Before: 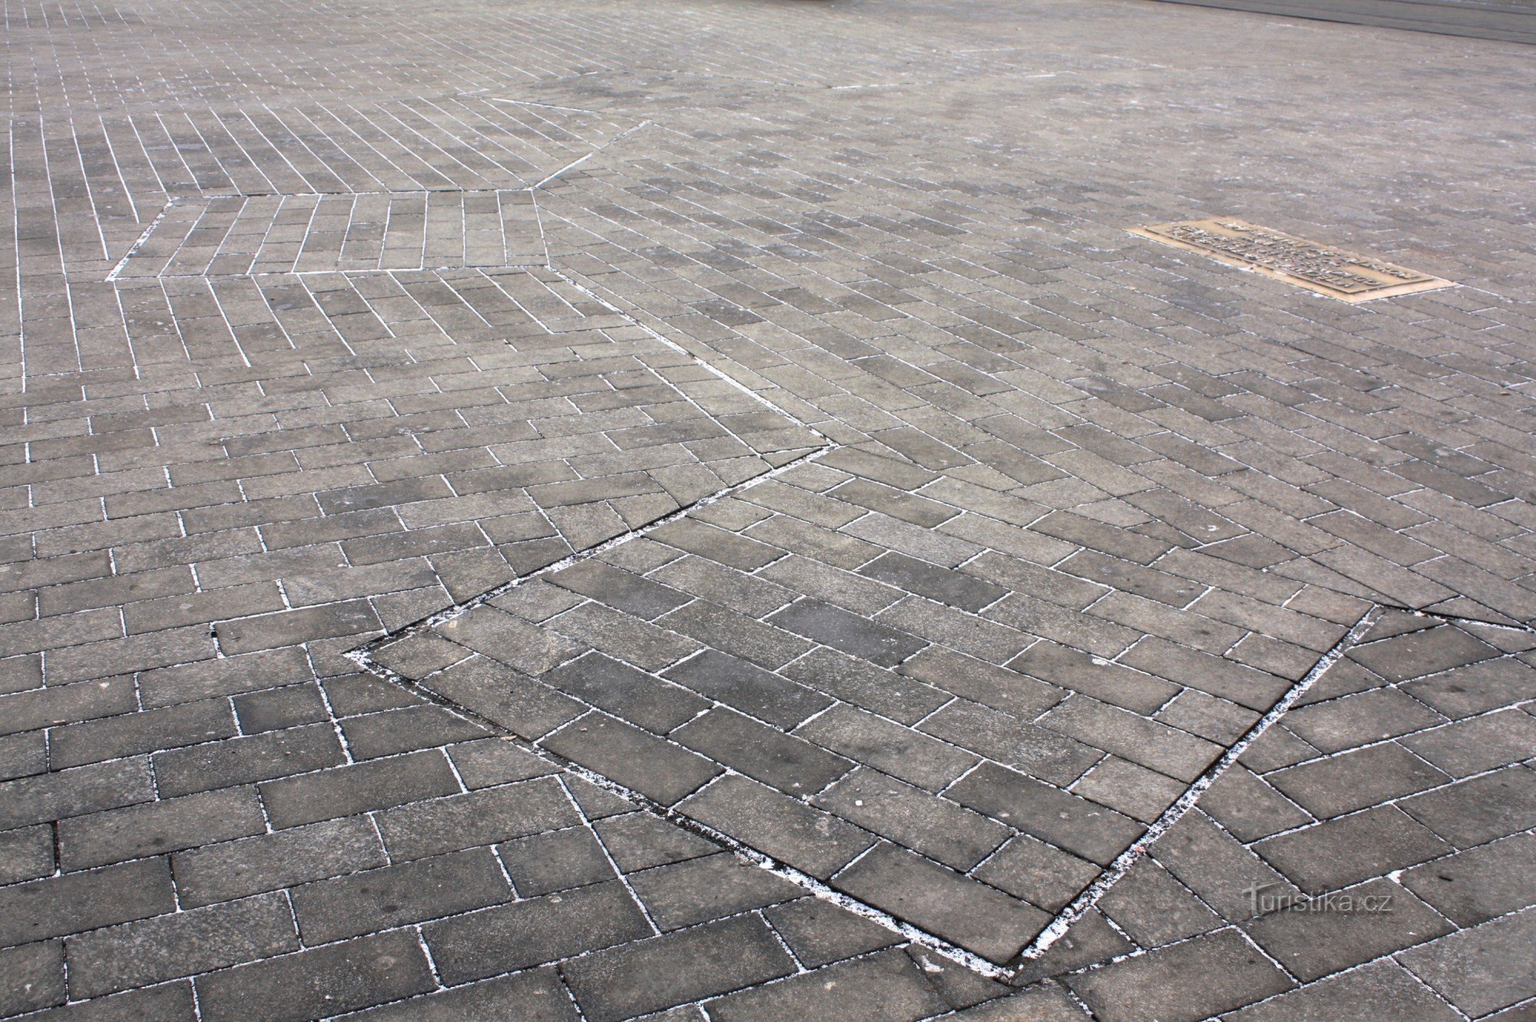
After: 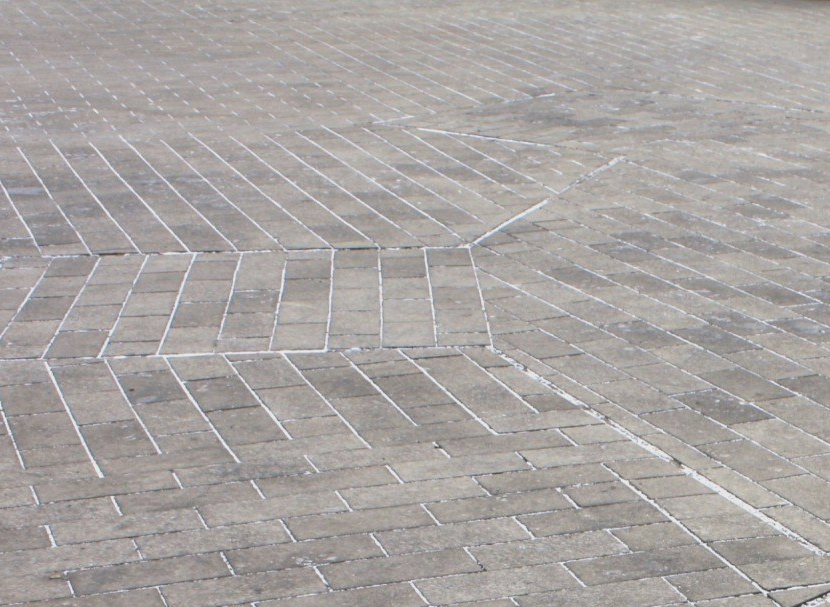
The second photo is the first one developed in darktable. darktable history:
crop and rotate: left 11.183%, top 0.064%, right 47.273%, bottom 54.305%
contrast brightness saturation: contrast -0.151, brightness 0.046, saturation -0.124
